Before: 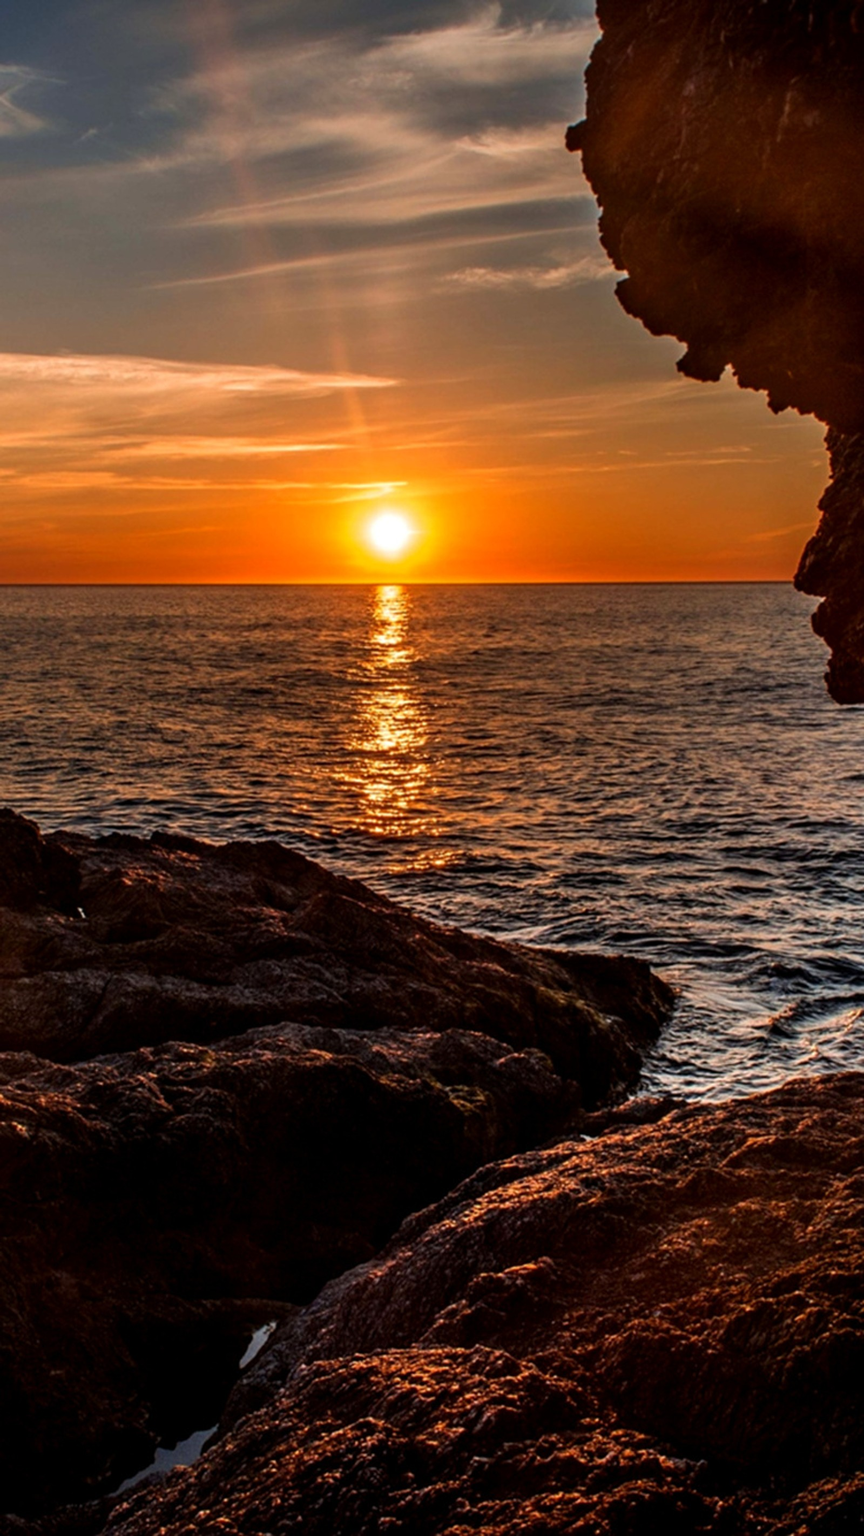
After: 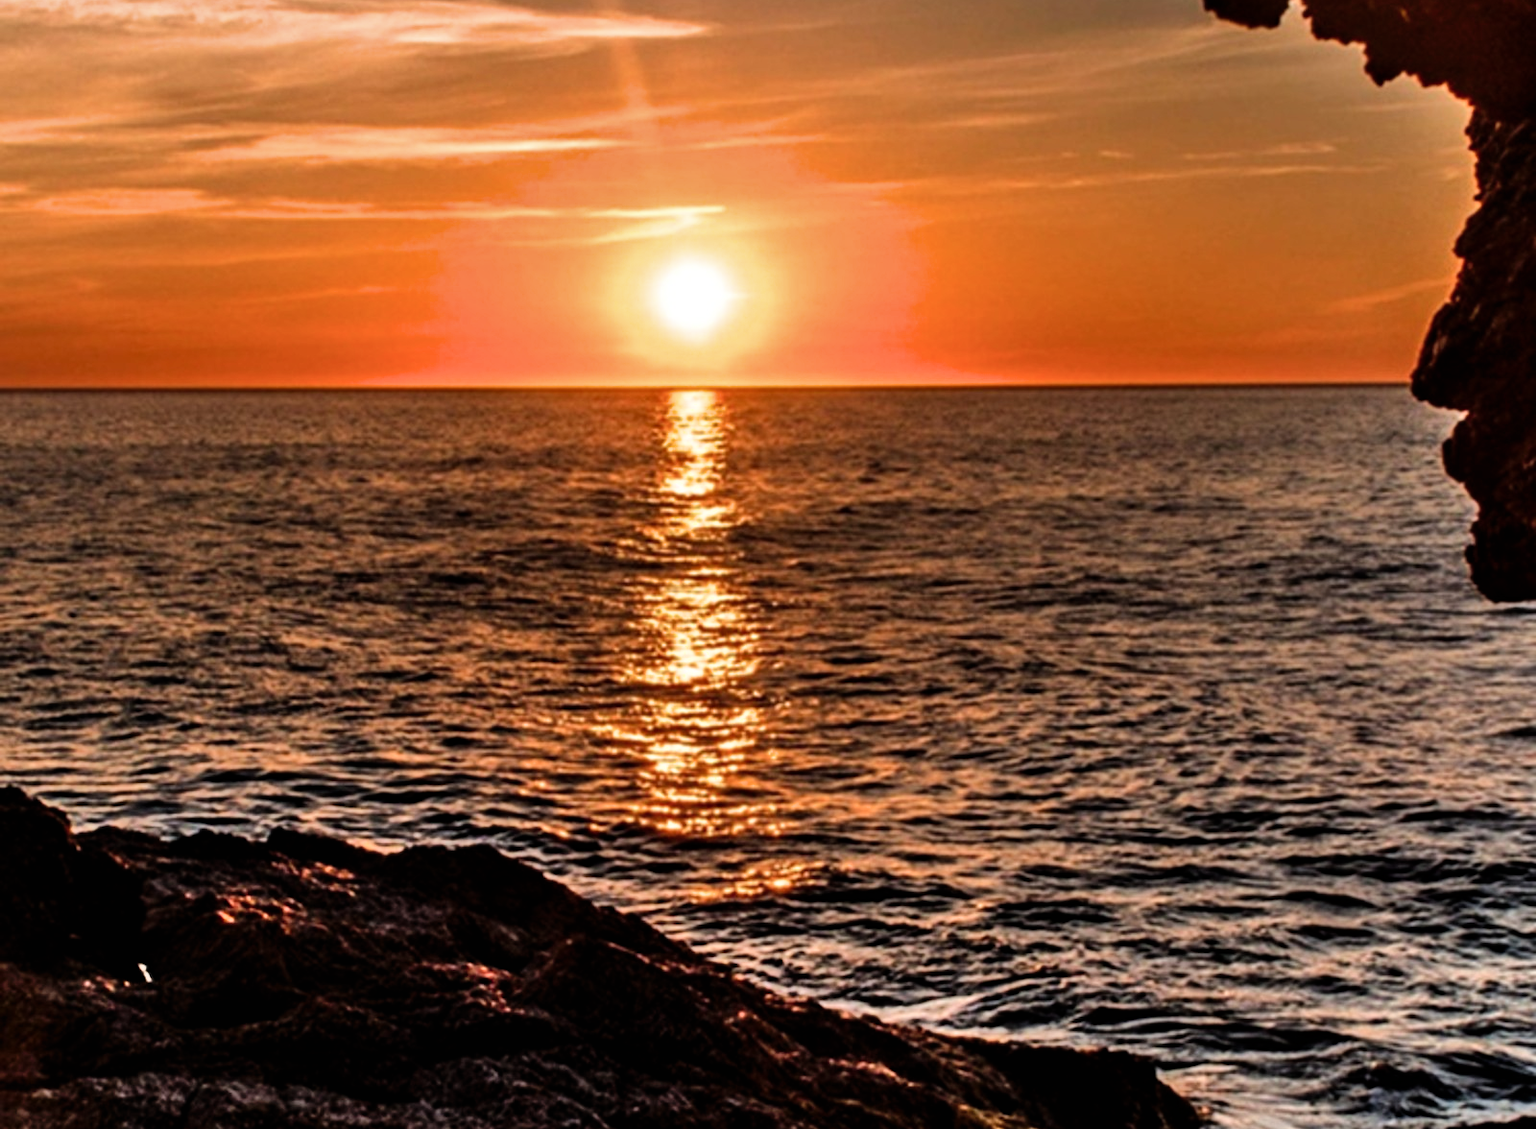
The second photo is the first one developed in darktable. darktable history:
crop and rotate: top 23.824%, bottom 34.793%
shadows and highlights: low approximation 0.01, soften with gaussian
filmic rgb: black relative exposure -8.03 EV, white relative exposure 2.47 EV, threshold 3 EV, hardness 6.34, iterations of high-quality reconstruction 0, enable highlight reconstruction true
